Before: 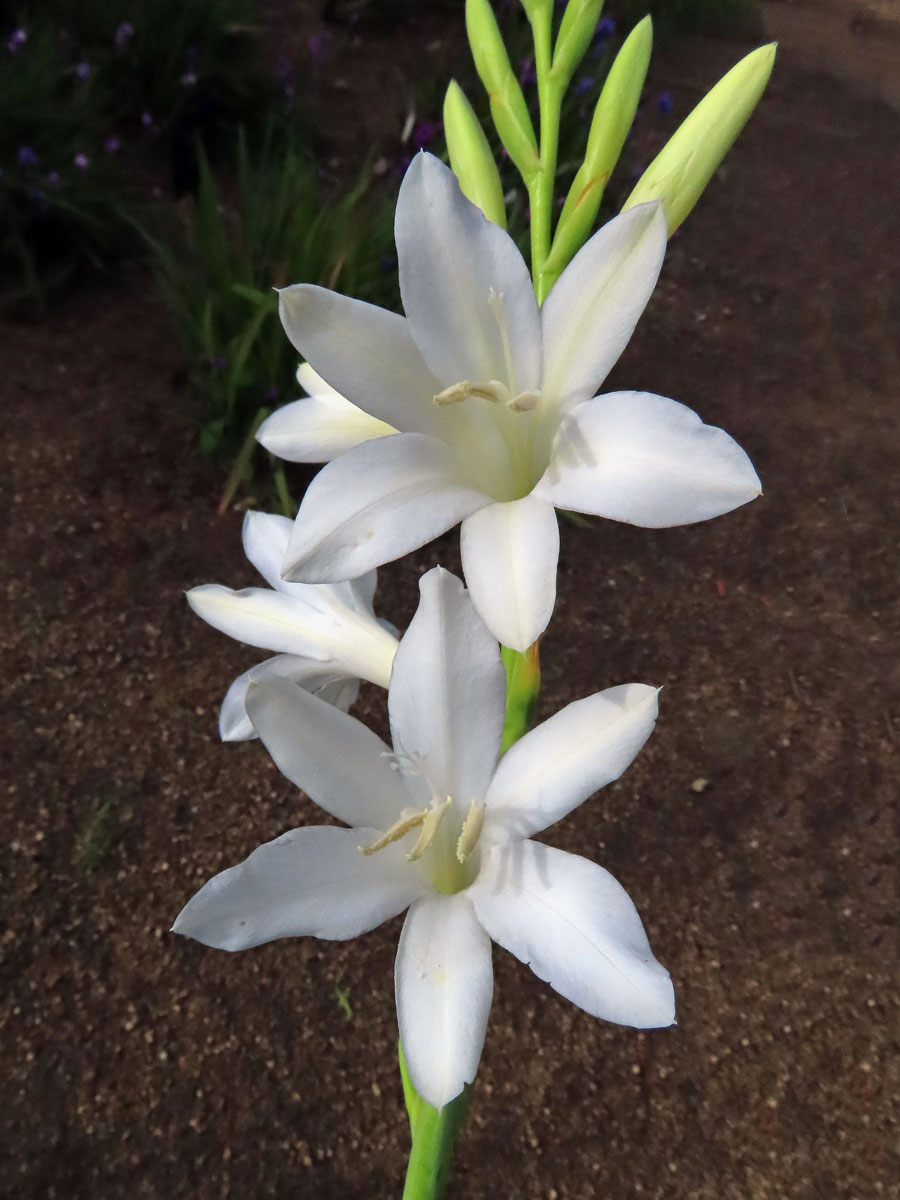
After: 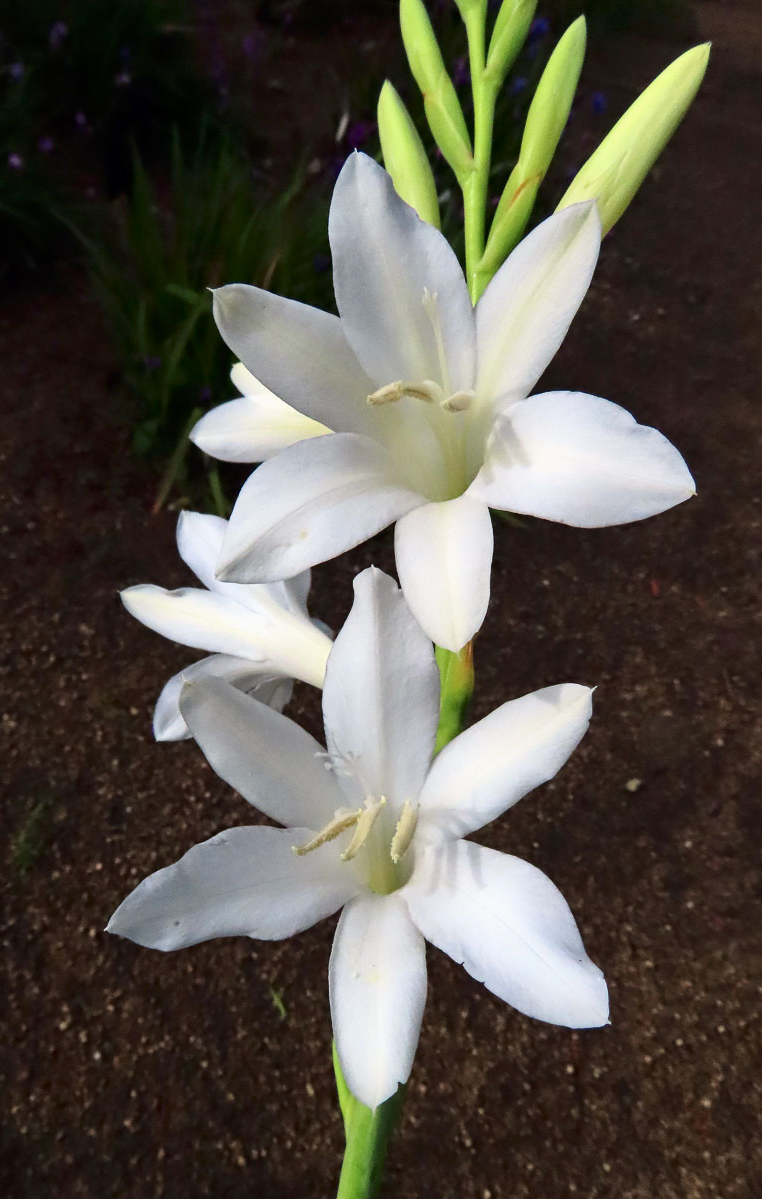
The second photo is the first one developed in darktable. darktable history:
crop: left 7.406%, right 7.84%
contrast brightness saturation: contrast 0.22
